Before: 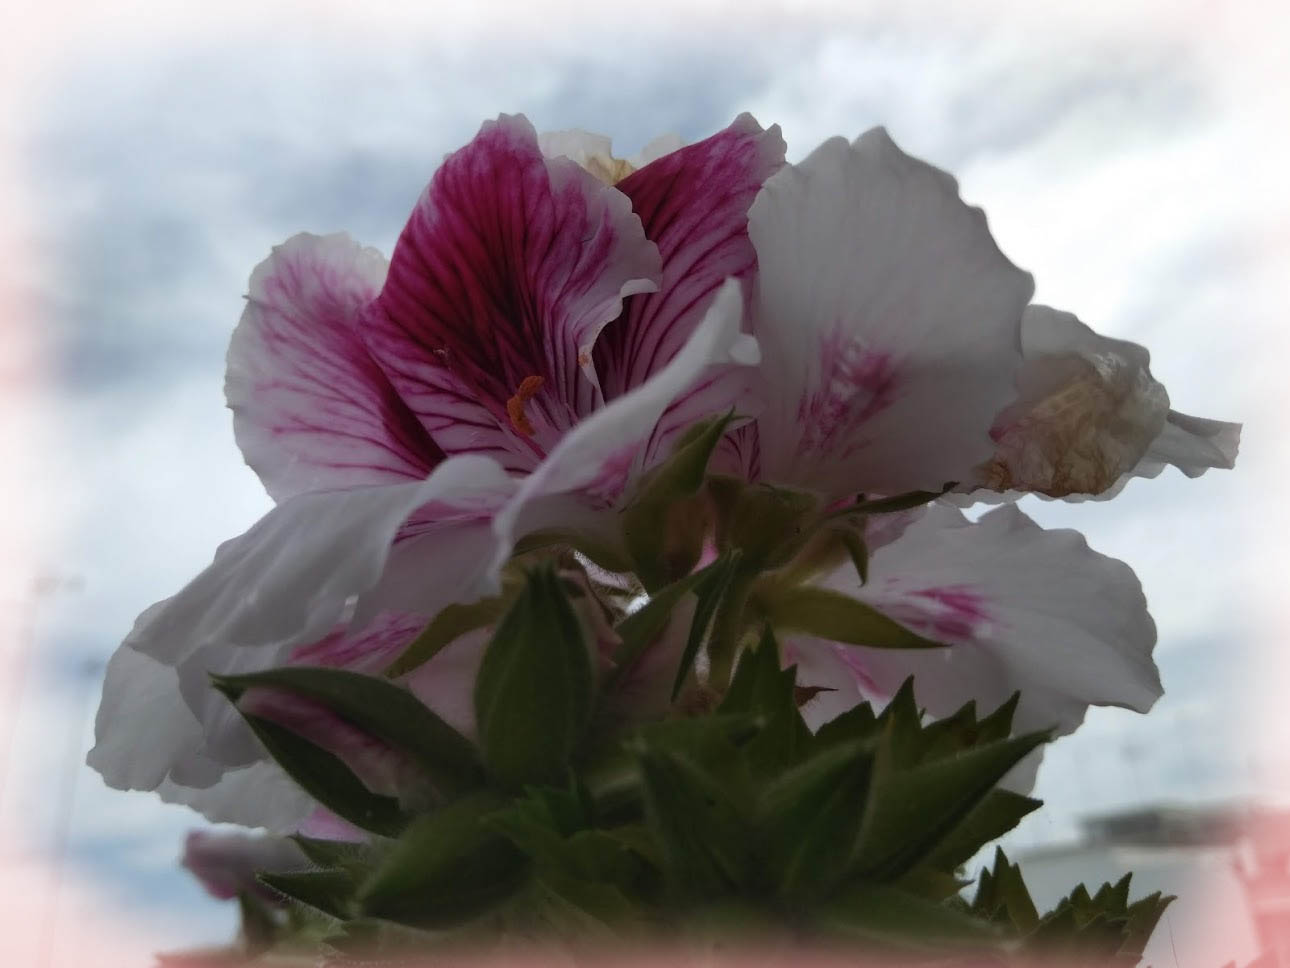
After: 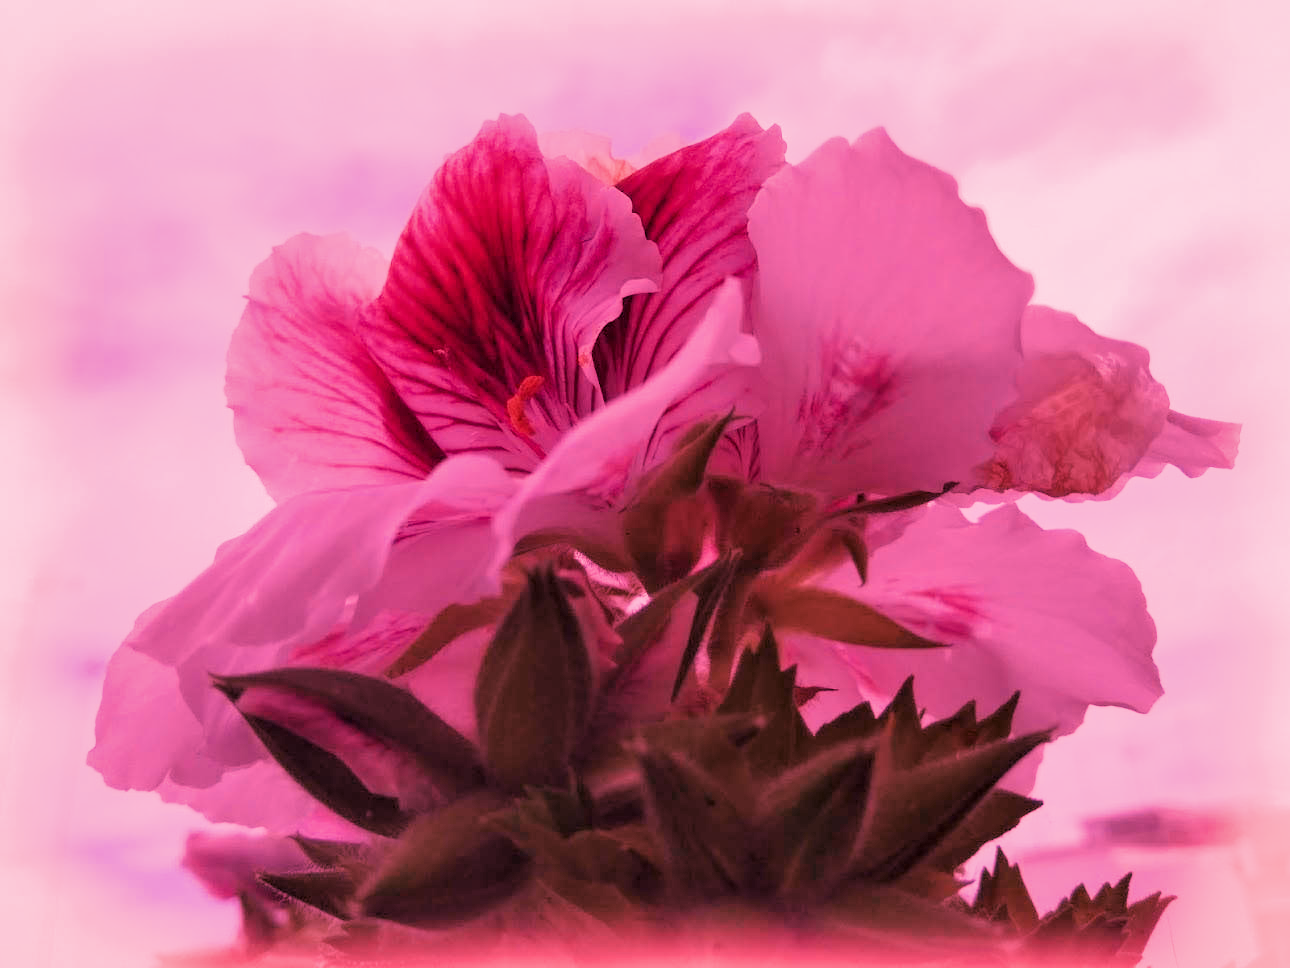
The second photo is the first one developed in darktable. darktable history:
white balance: red 2.672, blue 1.347
filmic rgb "scene-referred default": black relative exposure -7.65 EV, white relative exposure 4.56 EV, hardness 3.61
color balance: mode lift, gamma, gain (sRGB)
color calibration: illuminant custom, x 0.39, y 0.405, temperature 3927.1 K
local contrast: highlights 100%, shadows 100%, detail 120%, midtone range 0.2
color zones: curves: ch0 [(0, 0.613) (0.01, 0.613) (0.245, 0.448) (0.498, 0.529) (0.642, 0.665) (0.879, 0.777) (0.99, 0.613)]; ch1 [(0.198, 0.374) (0.75, 0.5)], mix -121.96%
color balance rgb "1": shadows lift › hue 87.51°, highlights gain › chroma 4.8%, highlights gain › hue 63.14°, global offset › chroma 0.06%, global offset › hue 102.71°, linear chroma grading › global chroma 0.5%
